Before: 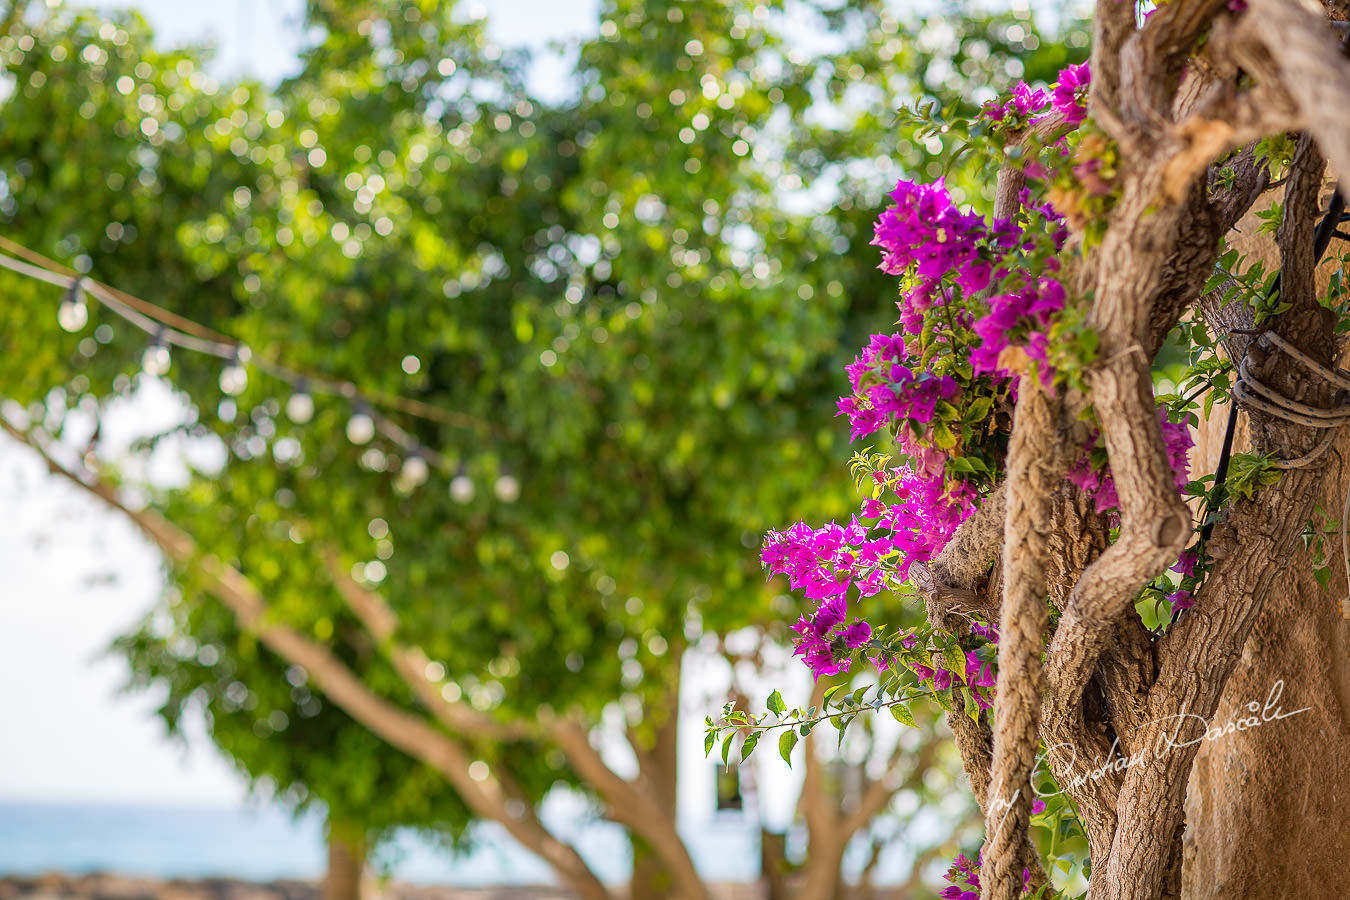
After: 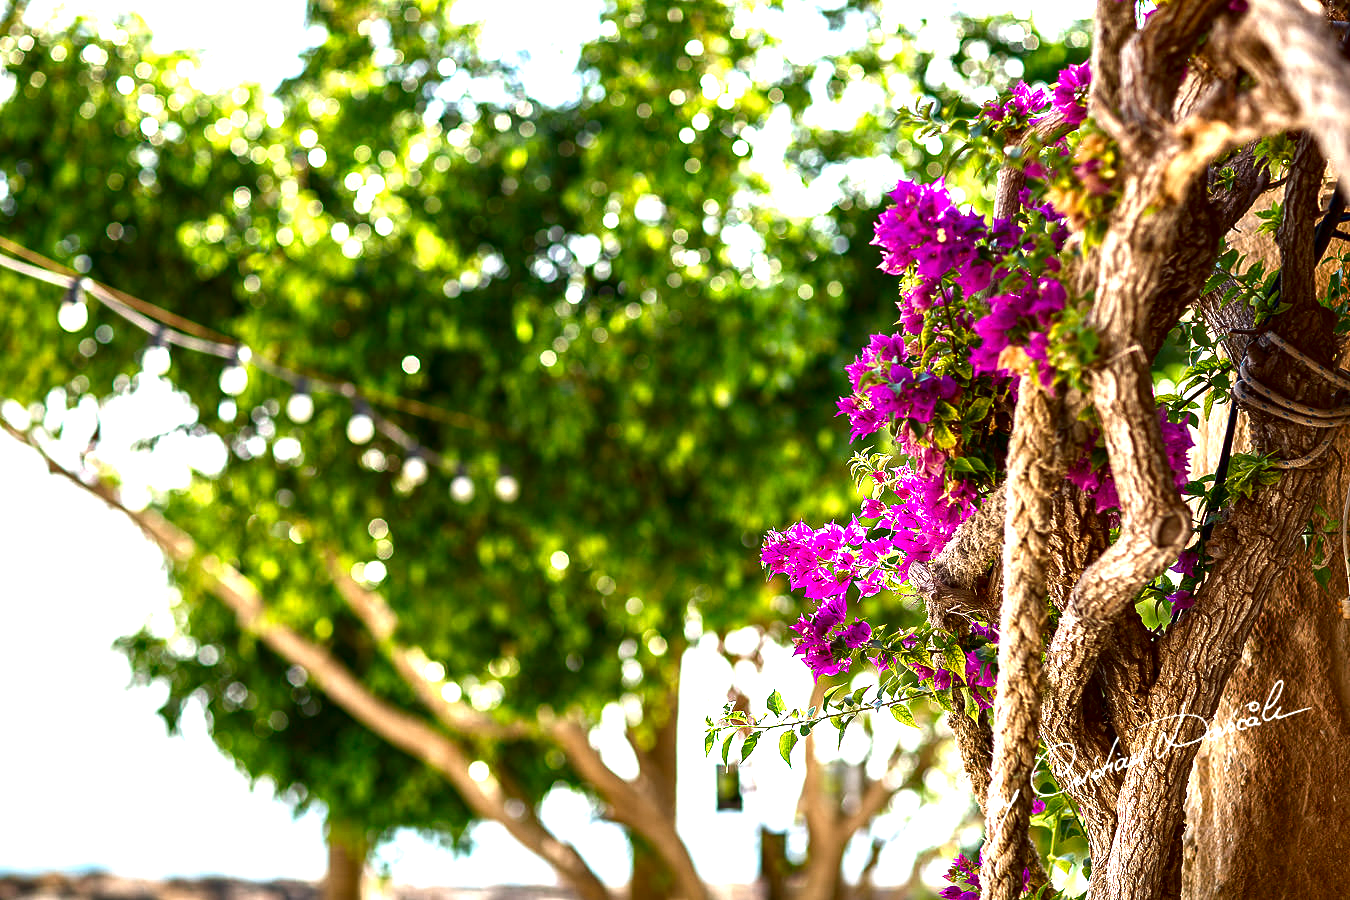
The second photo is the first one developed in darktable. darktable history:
exposure: black level correction 0, exposure 1.2 EV, compensate highlight preservation false
contrast brightness saturation: brightness -0.524
